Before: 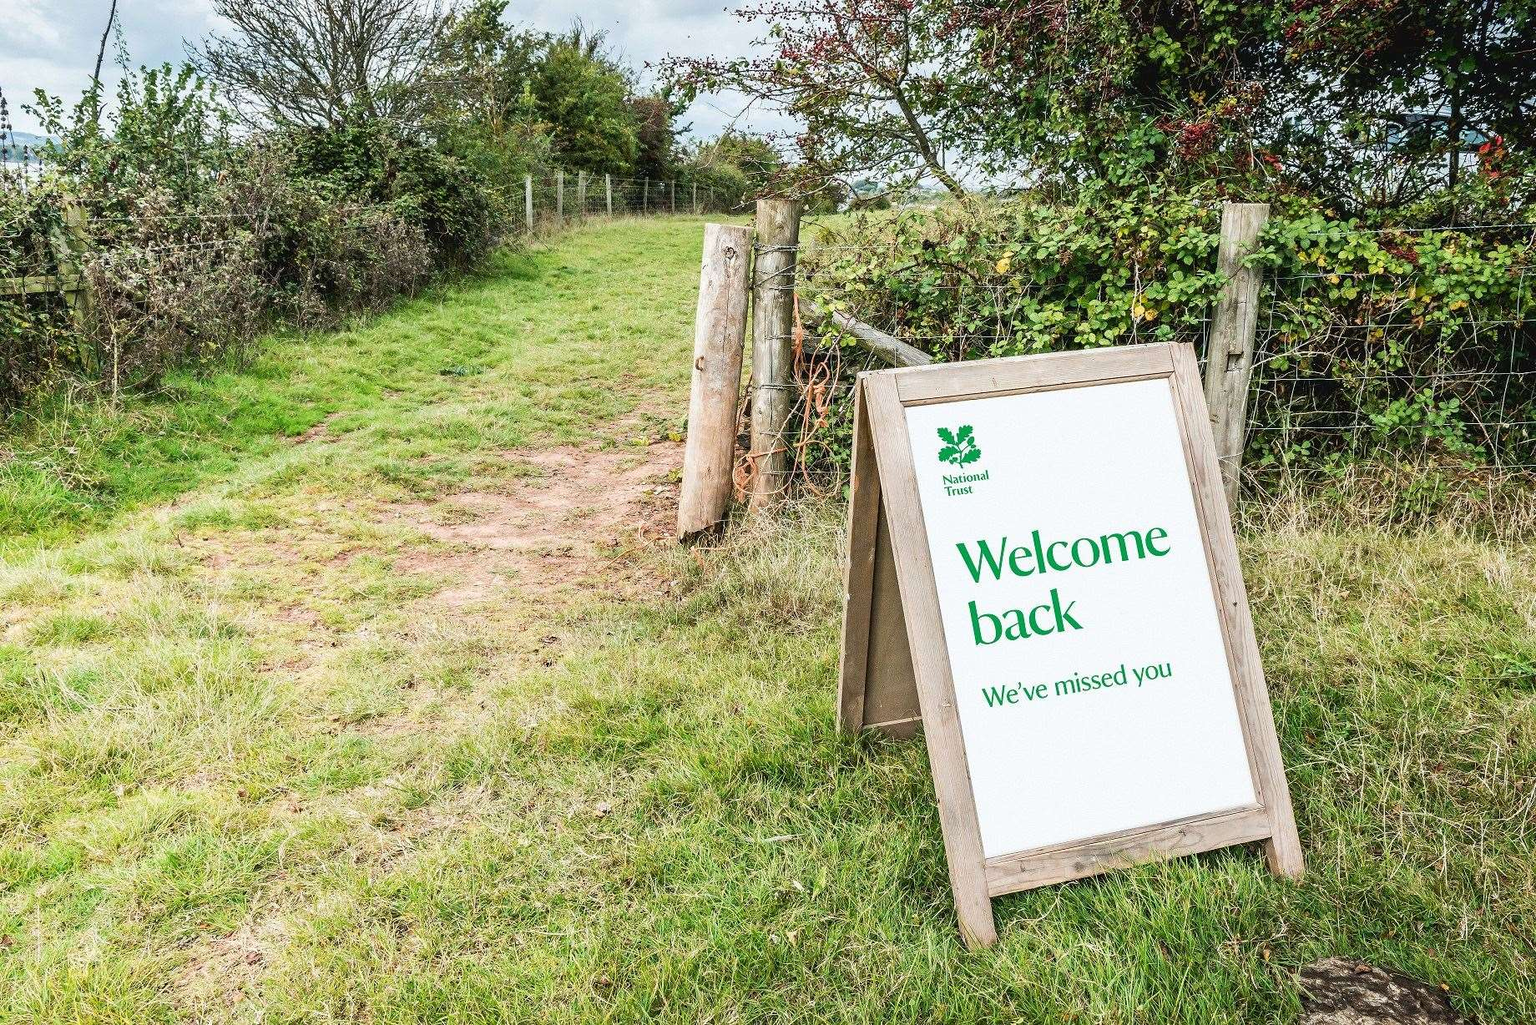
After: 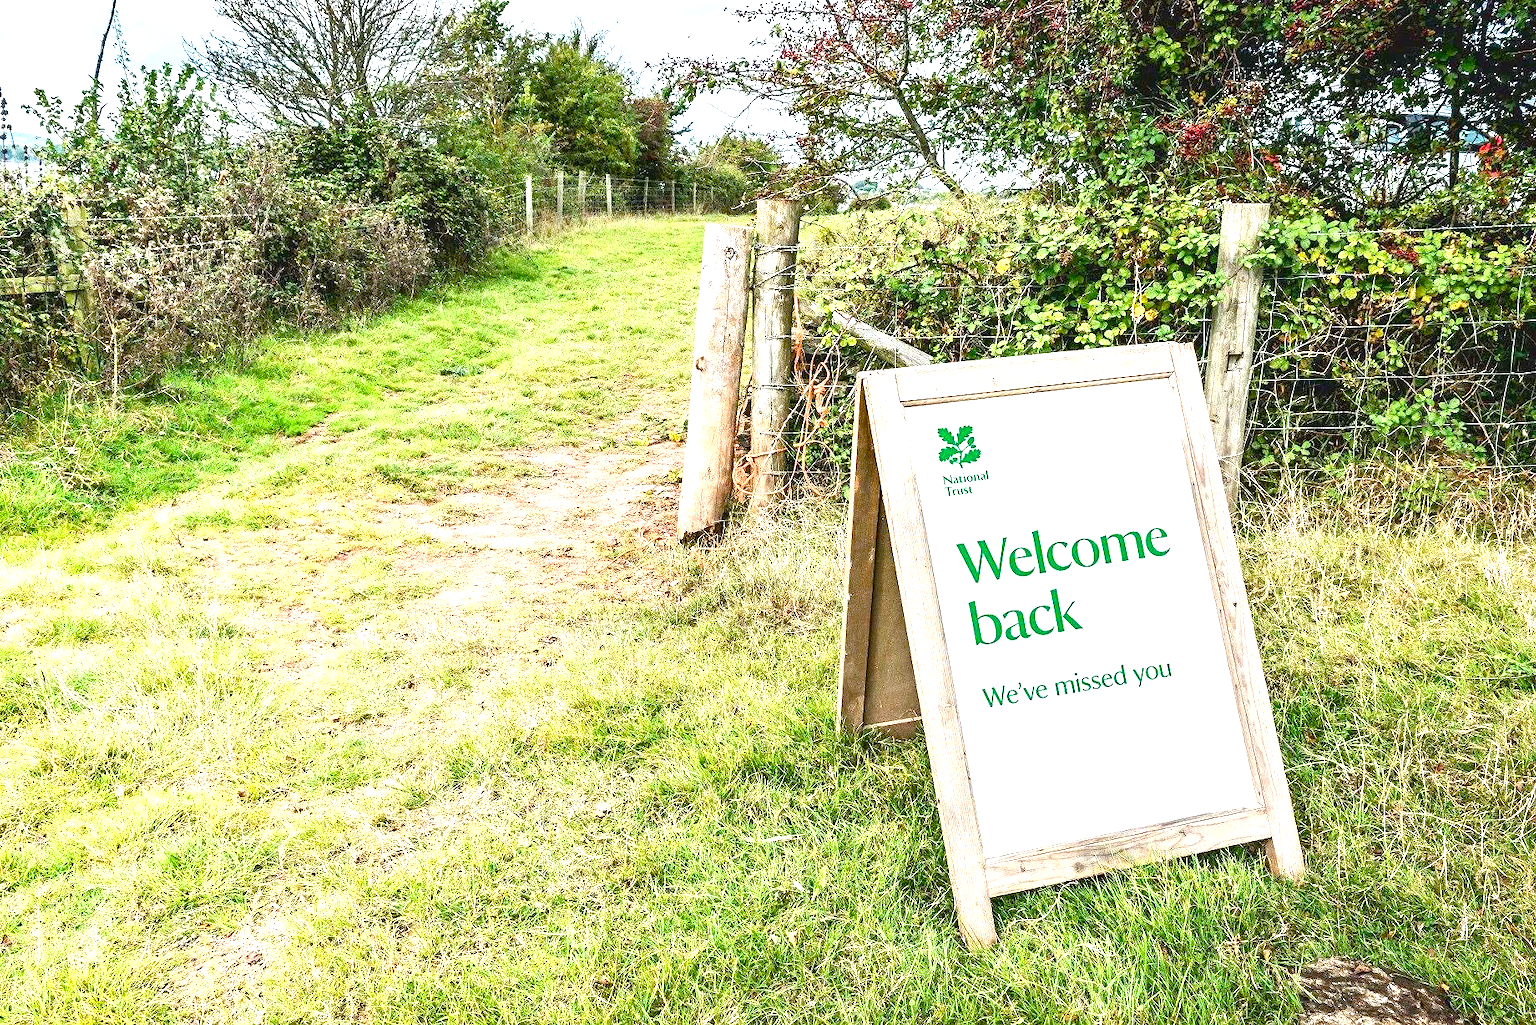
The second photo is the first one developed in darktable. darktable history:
color balance rgb: perceptual saturation grading › global saturation 35%, perceptual saturation grading › highlights -30%, perceptual saturation grading › shadows 35%, perceptual brilliance grading › global brilliance 3%, perceptual brilliance grading › highlights -3%, perceptual brilliance grading › shadows 3%
shadows and highlights: shadows 37.27, highlights -28.18, soften with gaussian
exposure: exposure 1 EV, compensate highlight preservation false
